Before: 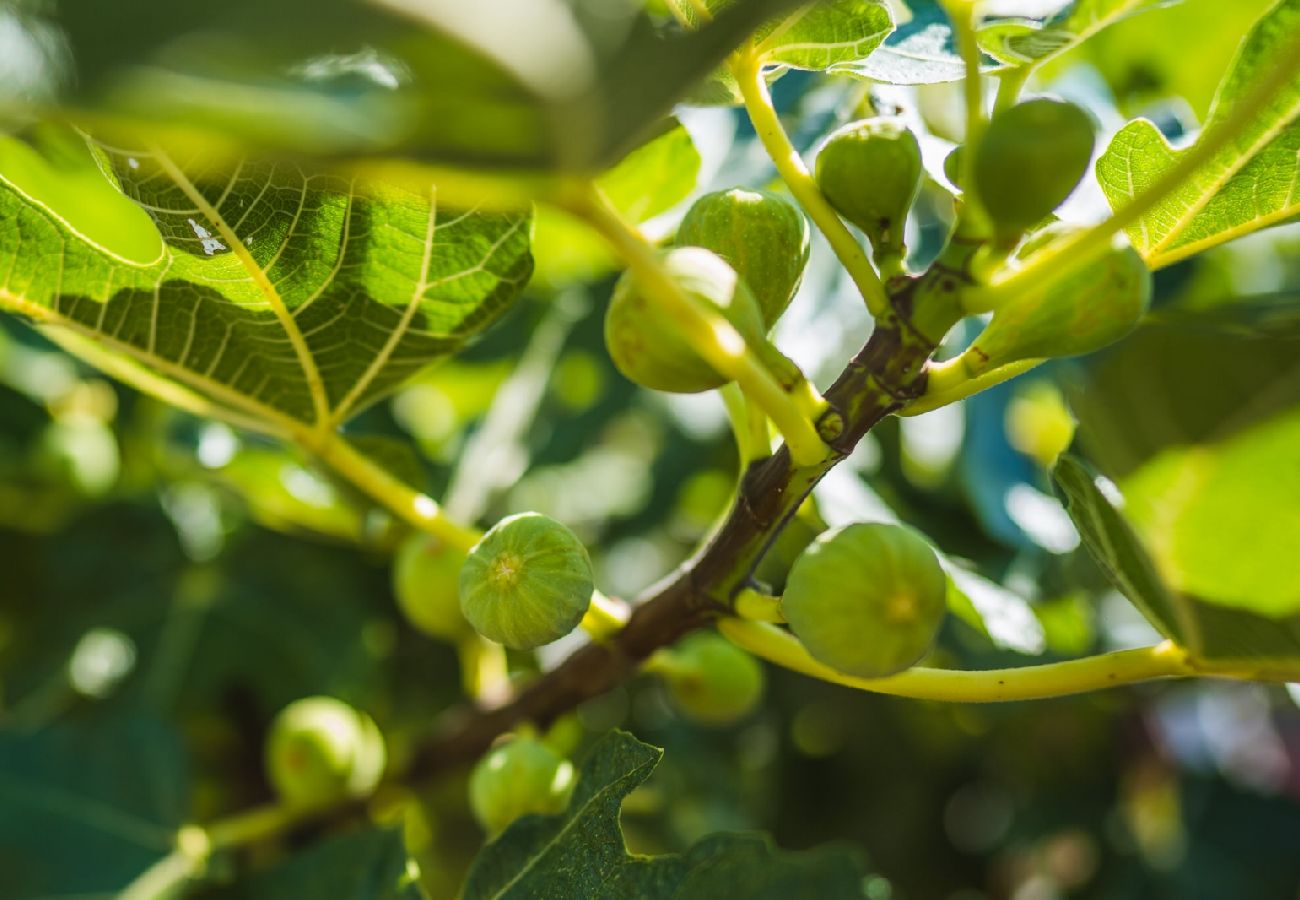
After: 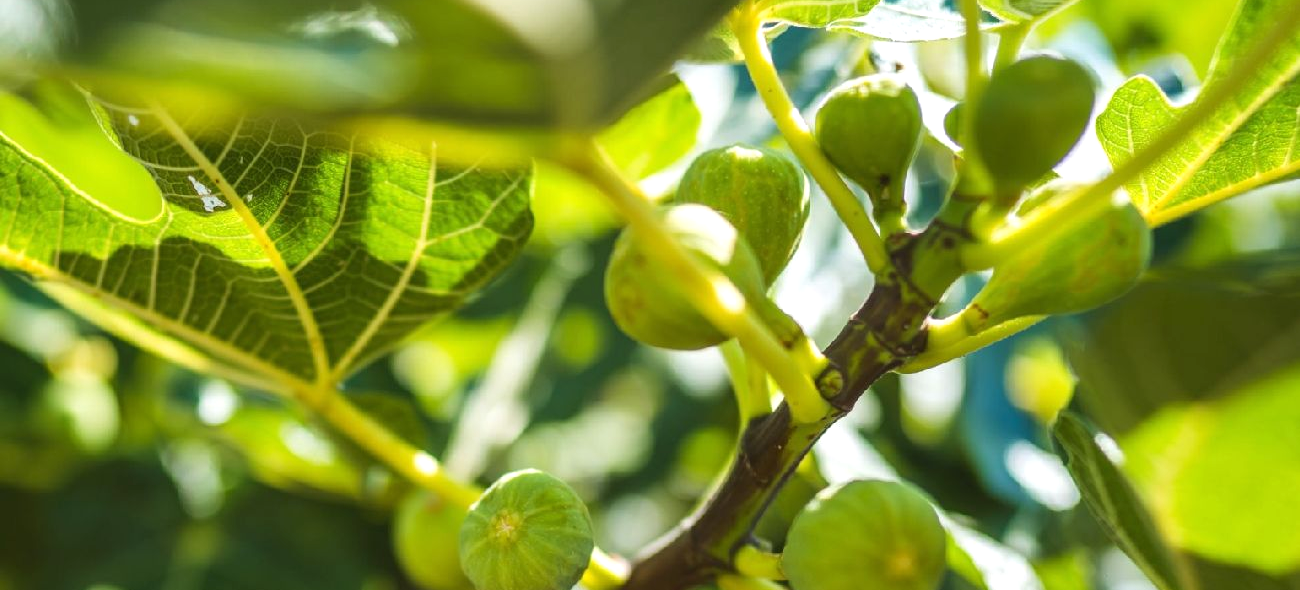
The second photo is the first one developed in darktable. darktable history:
crop and rotate: top 4.848%, bottom 29.503%
exposure: black level correction 0, exposure 0.3 EV, compensate highlight preservation false
